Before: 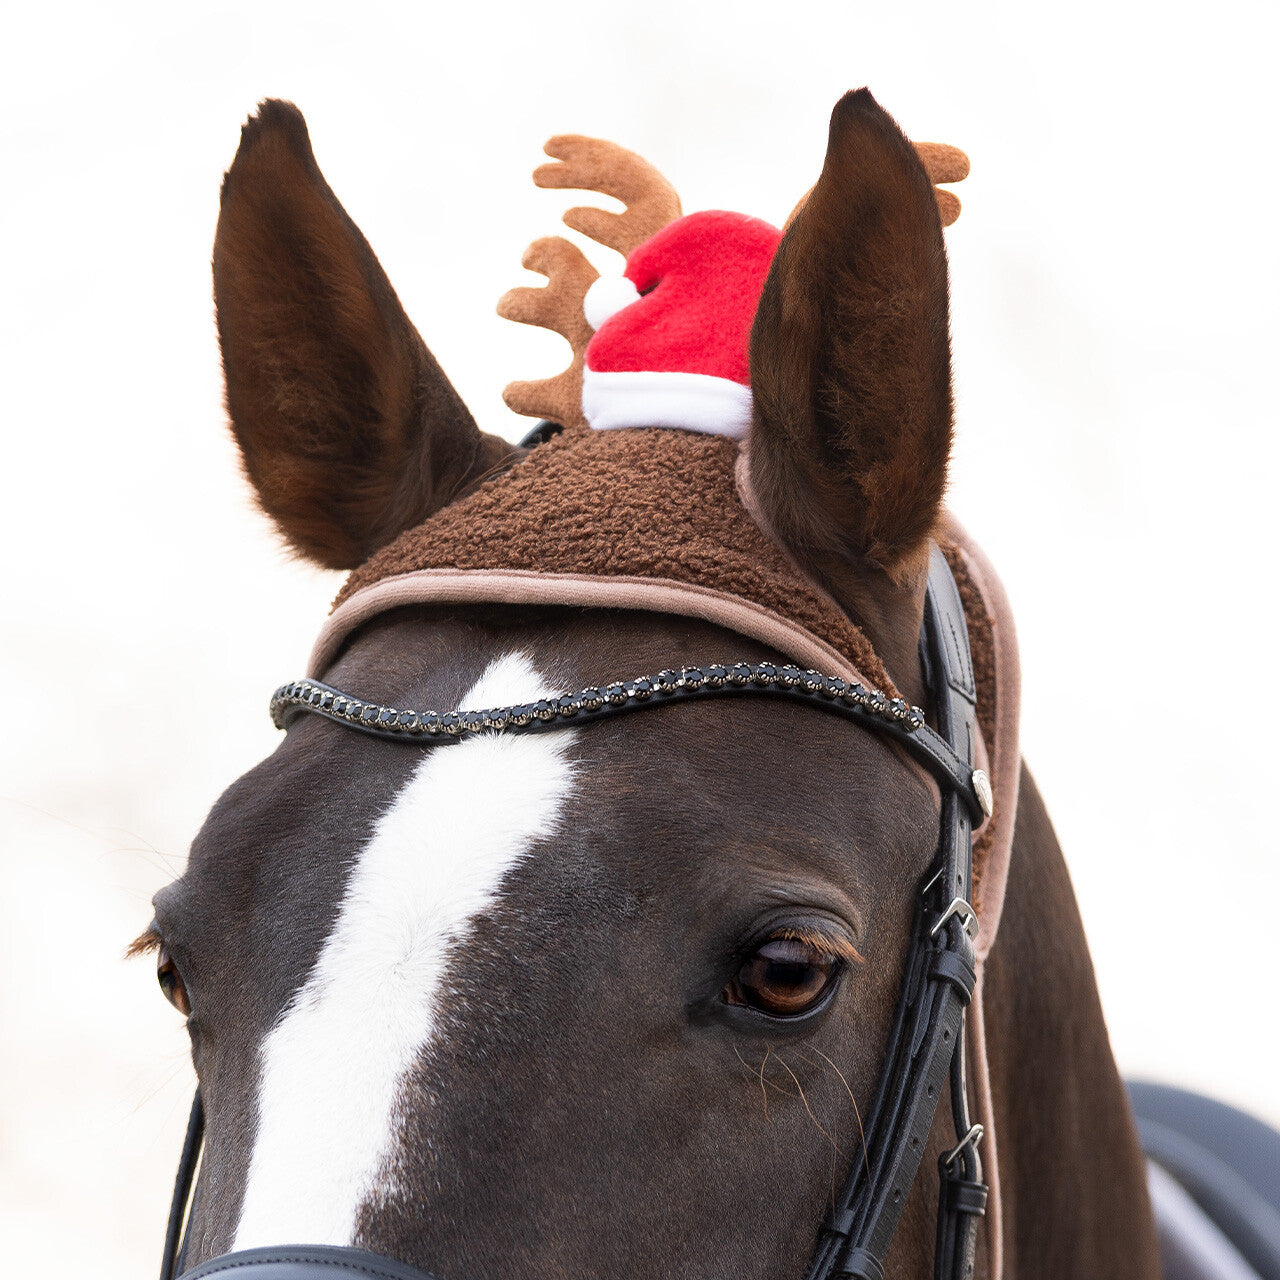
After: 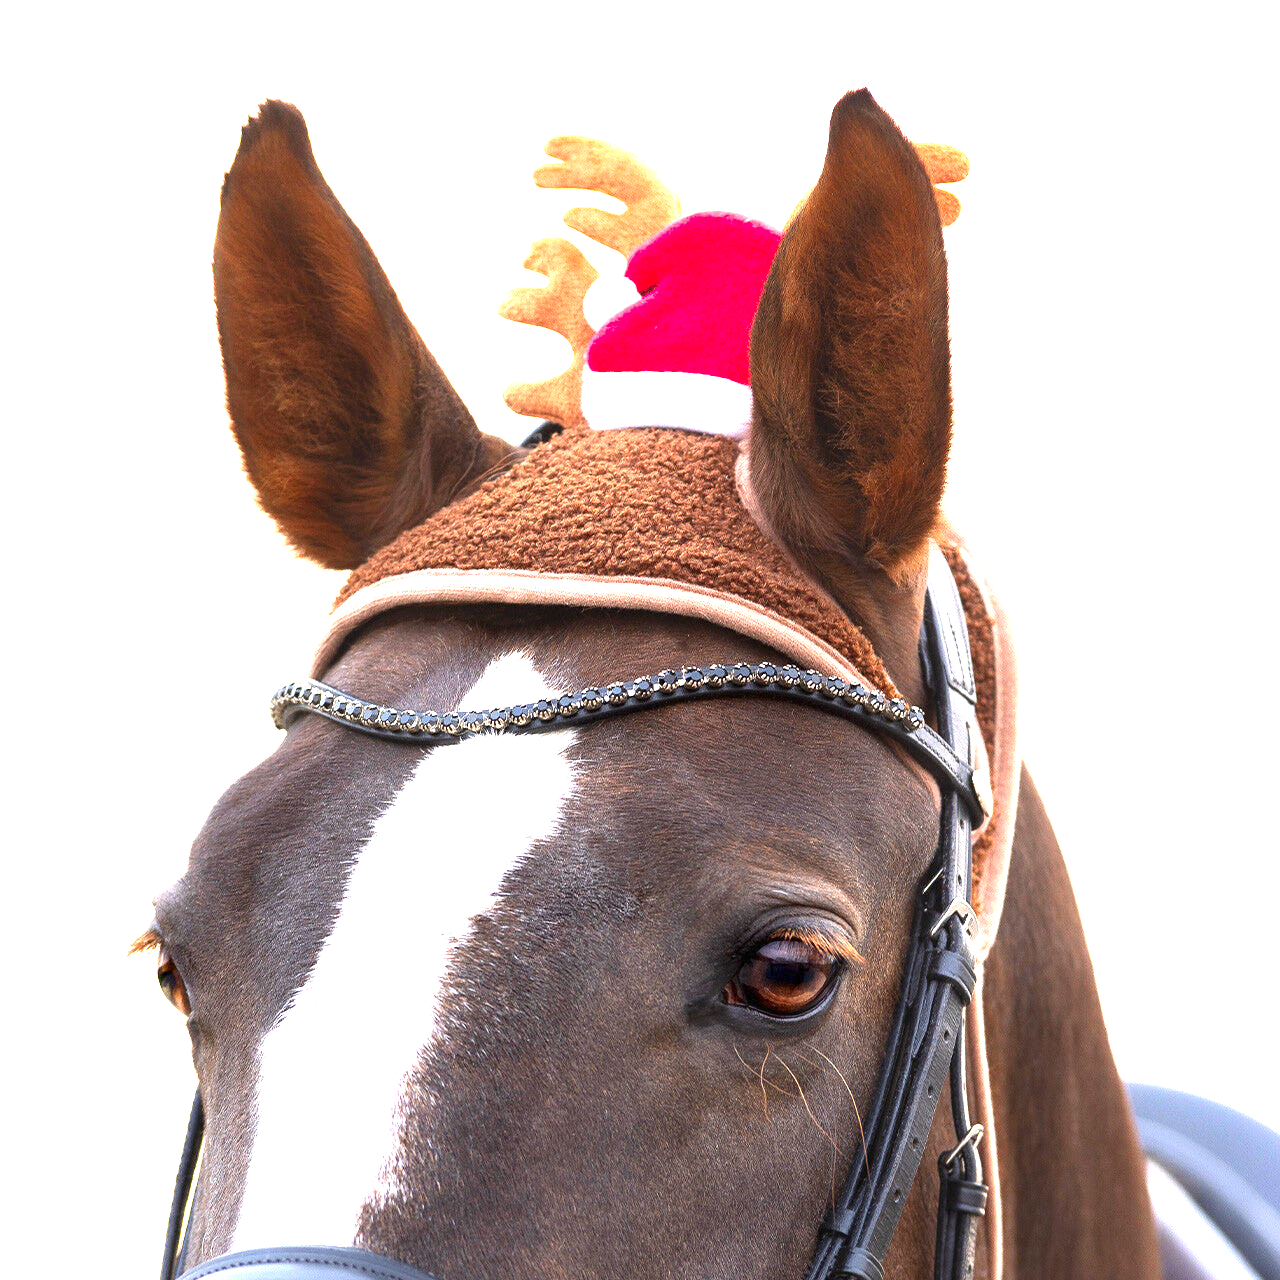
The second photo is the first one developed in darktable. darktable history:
contrast brightness saturation: brightness -0.026, saturation 0.35
exposure: black level correction 0, exposure 1.471 EV, compensate exposure bias true, compensate highlight preservation false
